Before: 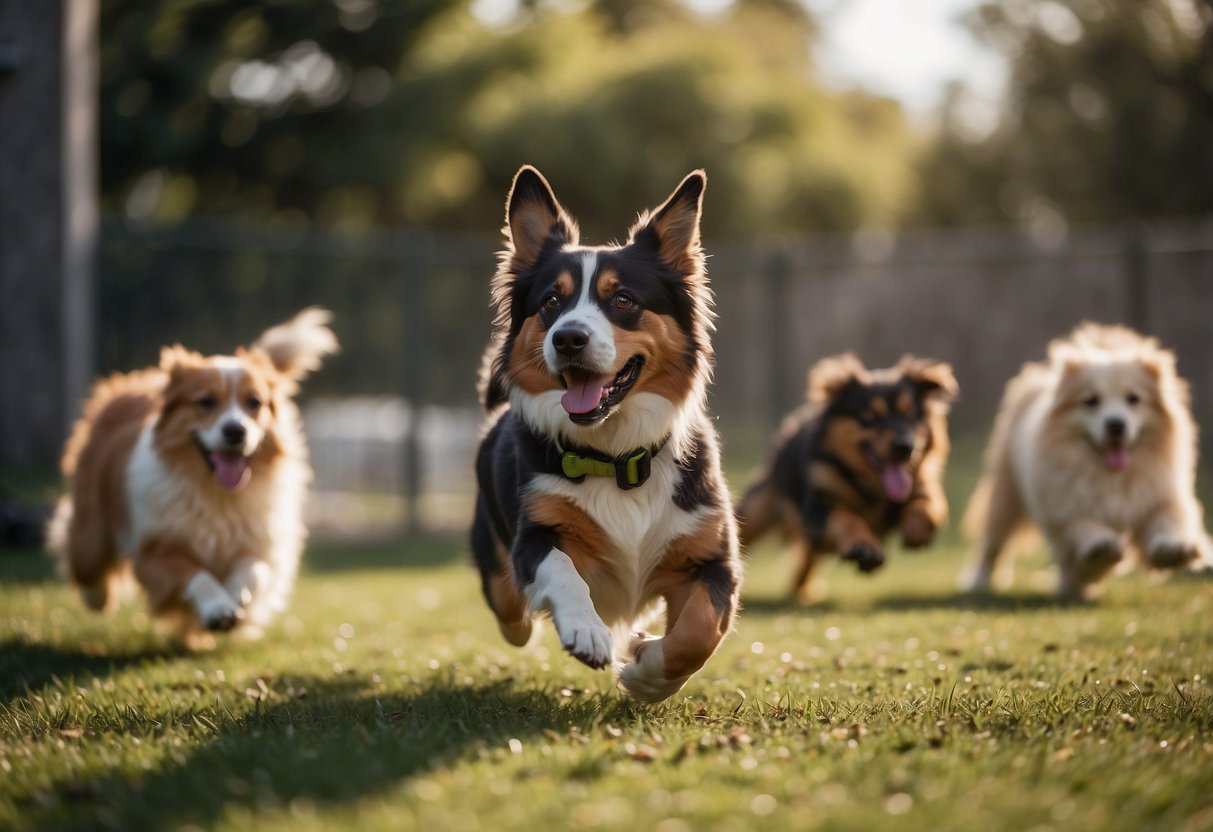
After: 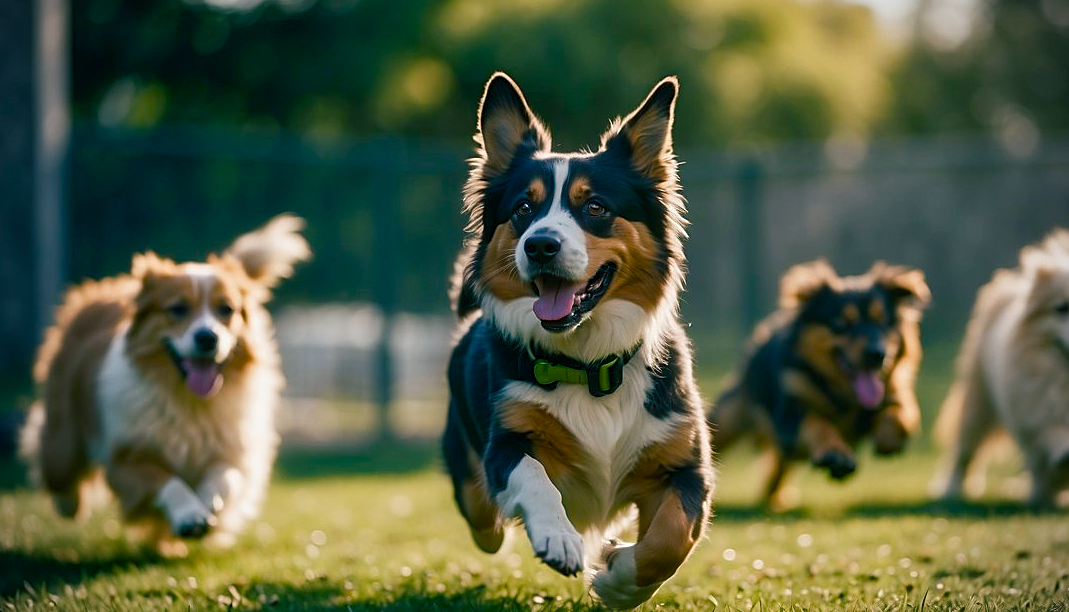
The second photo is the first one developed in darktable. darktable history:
crop and rotate: left 2.363%, top 11.253%, right 9.482%, bottom 15.155%
sharpen: on, module defaults
color balance rgb: shadows lift › luminance -28.79%, shadows lift › chroma 10.088%, shadows lift › hue 228.4°, perceptual saturation grading › global saturation 20%, perceptual saturation grading › highlights -24.978%, perceptual saturation grading › shadows 49.801%, global vibrance 20%
vignetting: on, module defaults
